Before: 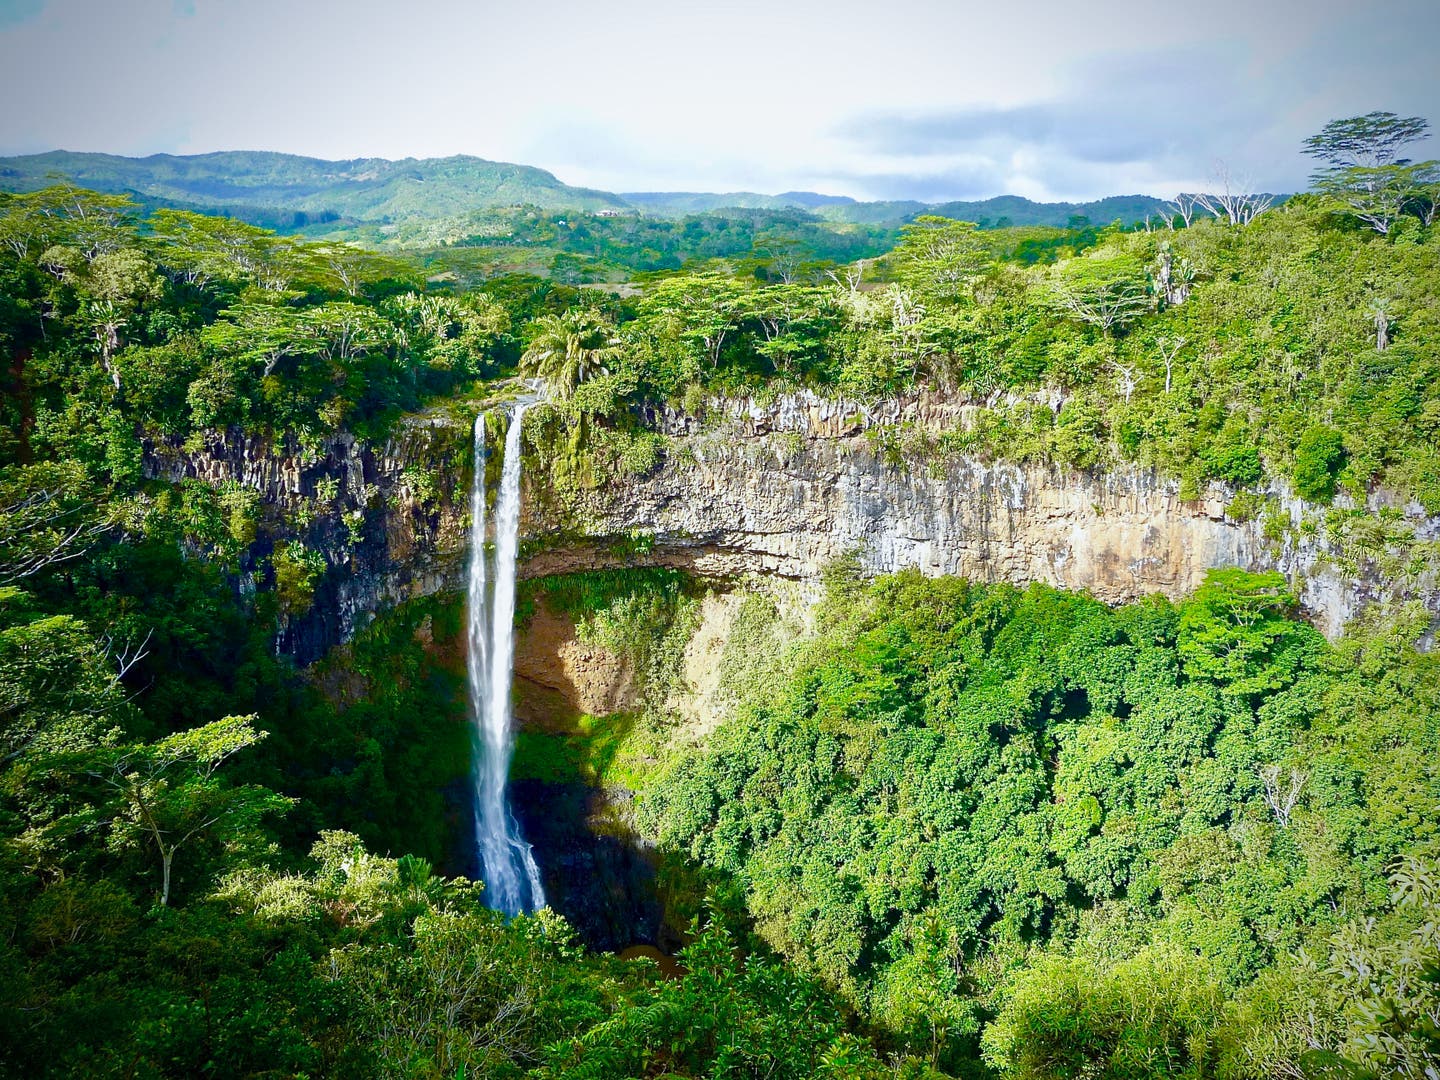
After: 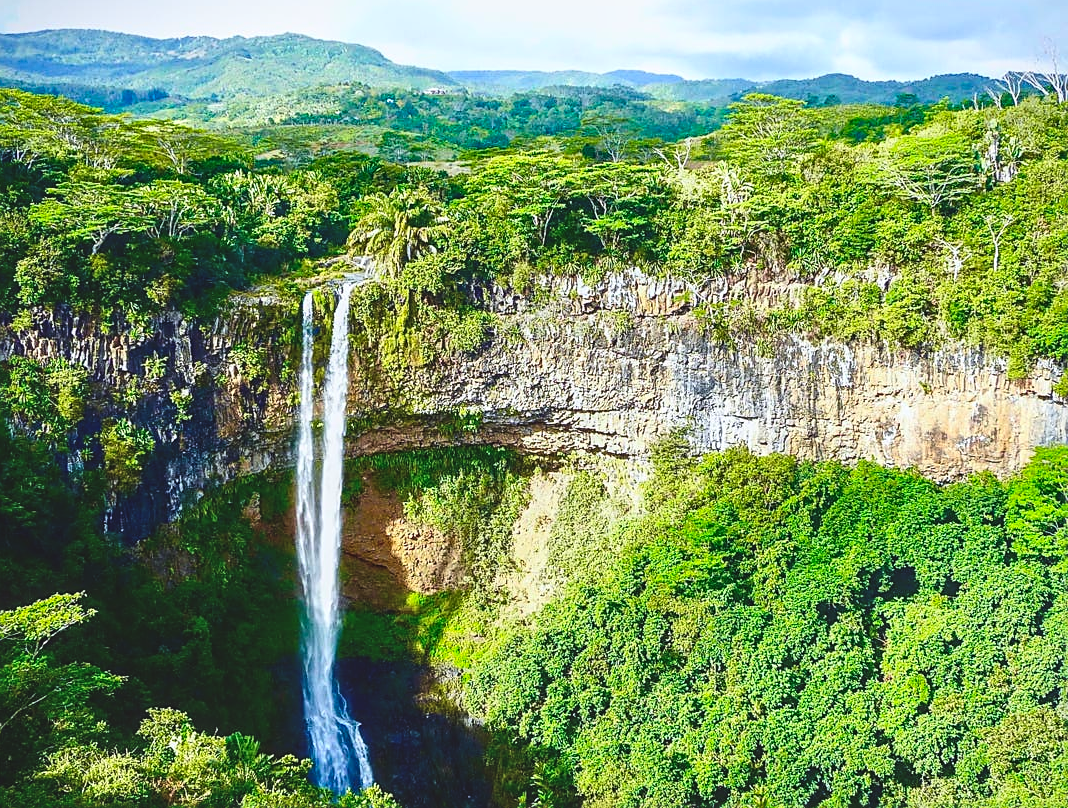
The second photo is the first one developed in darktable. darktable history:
crop and rotate: left 11.979%, top 11.369%, right 13.808%, bottom 13.73%
contrast brightness saturation: contrast 0.226, brightness 0.1, saturation 0.291
exposure: black level correction -0.015, exposure -0.136 EV, compensate exposure bias true, compensate highlight preservation false
local contrast: on, module defaults
sharpen: on, module defaults
